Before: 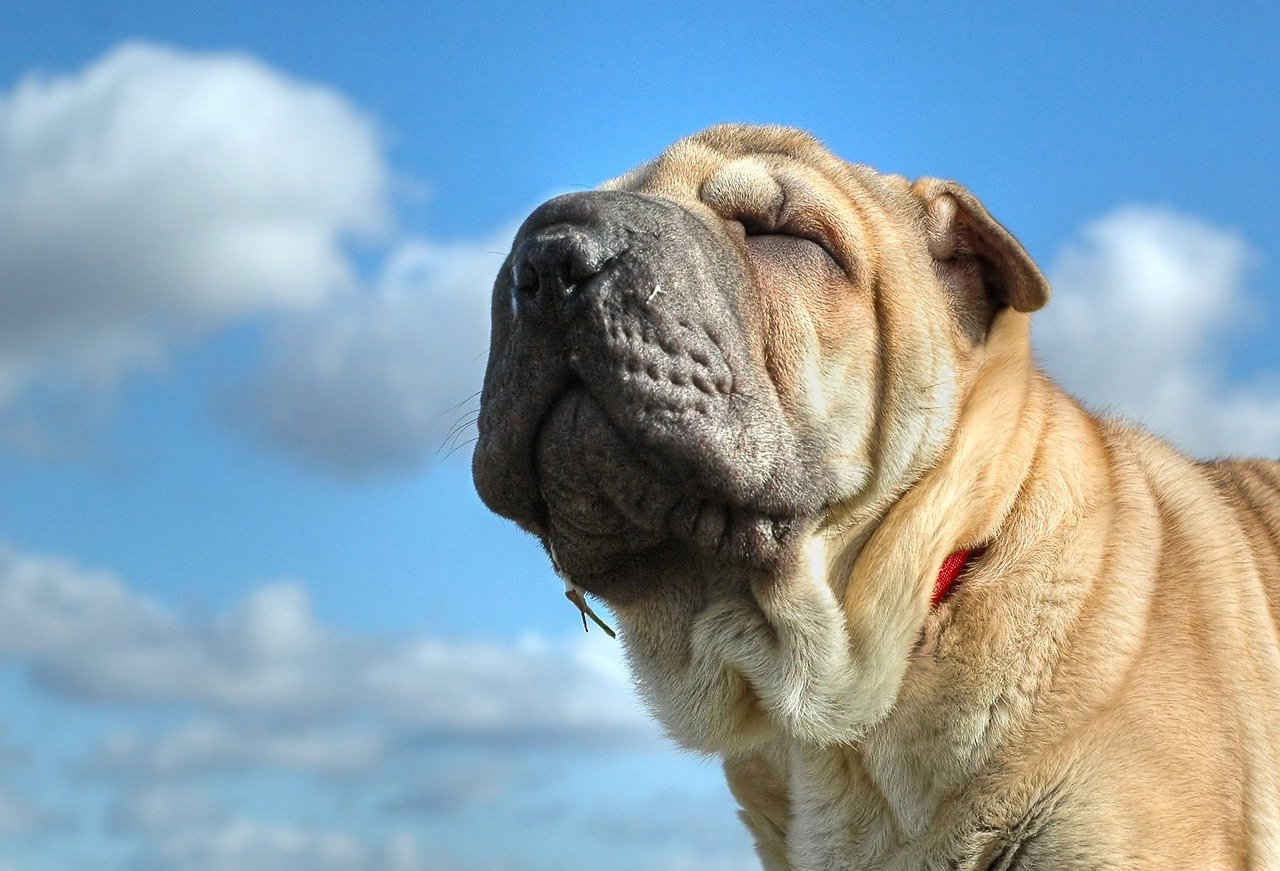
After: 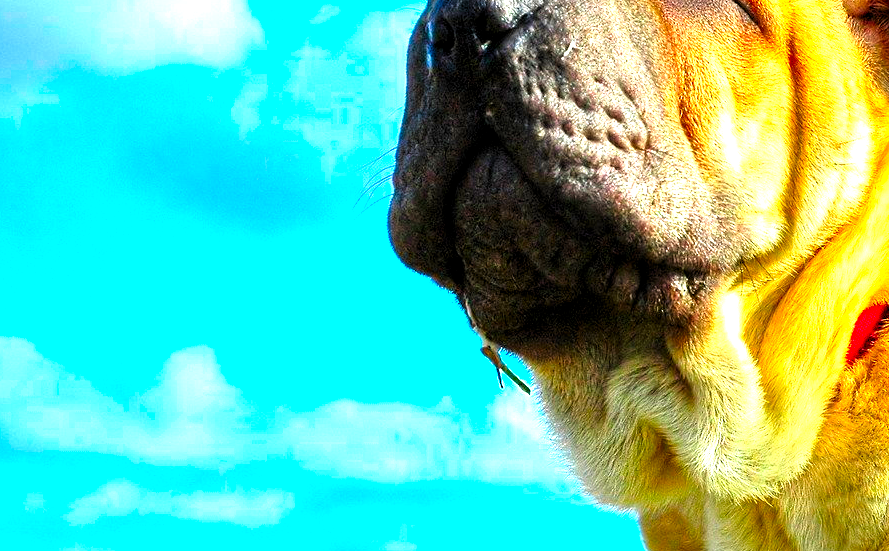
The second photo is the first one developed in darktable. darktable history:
levels: levels [0.031, 0.5, 0.969]
color correction: highlights b* -0.03, saturation 2.94
tone equalizer: -8 EV -1.05 EV, -7 EV -0.986 EV, -6 EV -0.891 EV, -5 EV -0.581 EV, -3 EV 0.56 EV, -2 EV 0.854 EV, -1 EV 0.99 EV, +0 EV 1.08 EV, smoothing 1
crop: left 6.645%, top 28.103%, right 23.837%, bottom 8.536%
